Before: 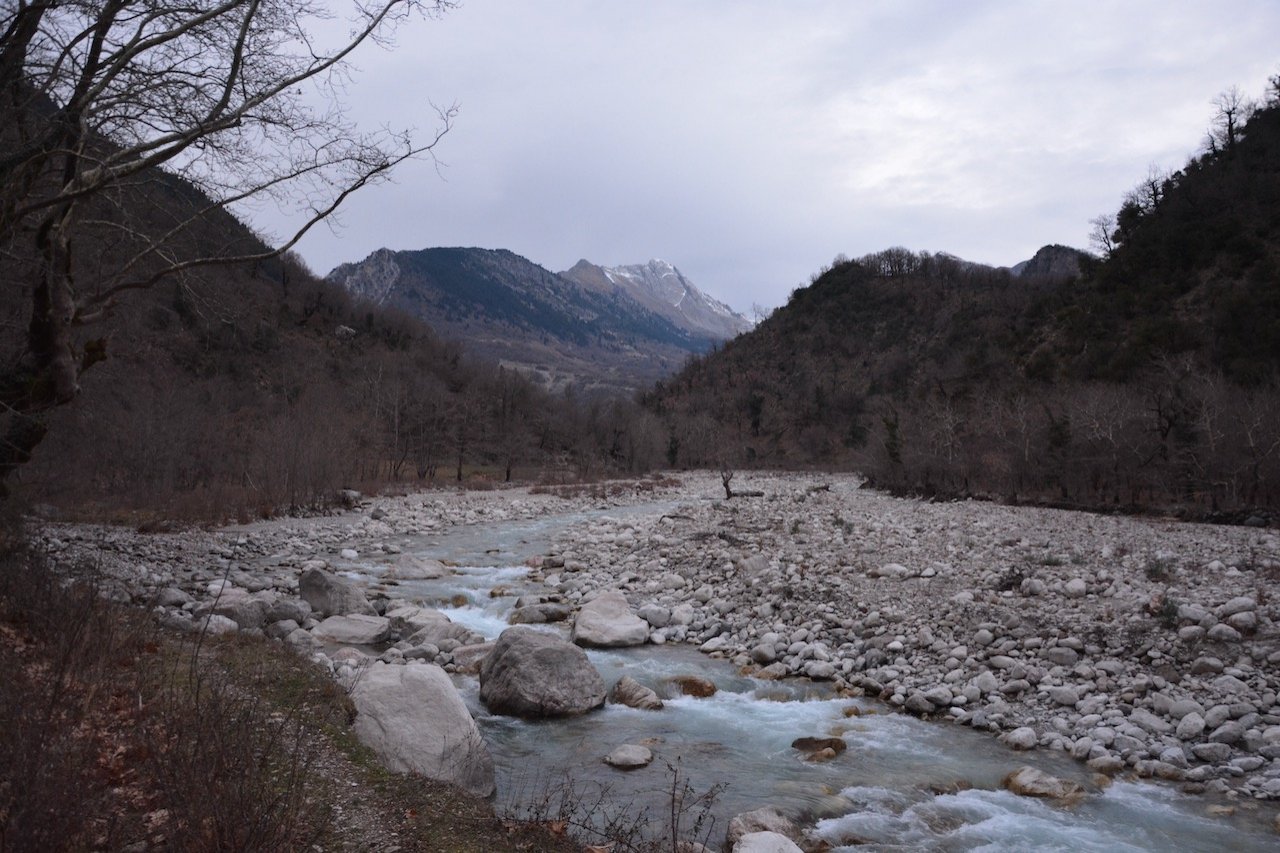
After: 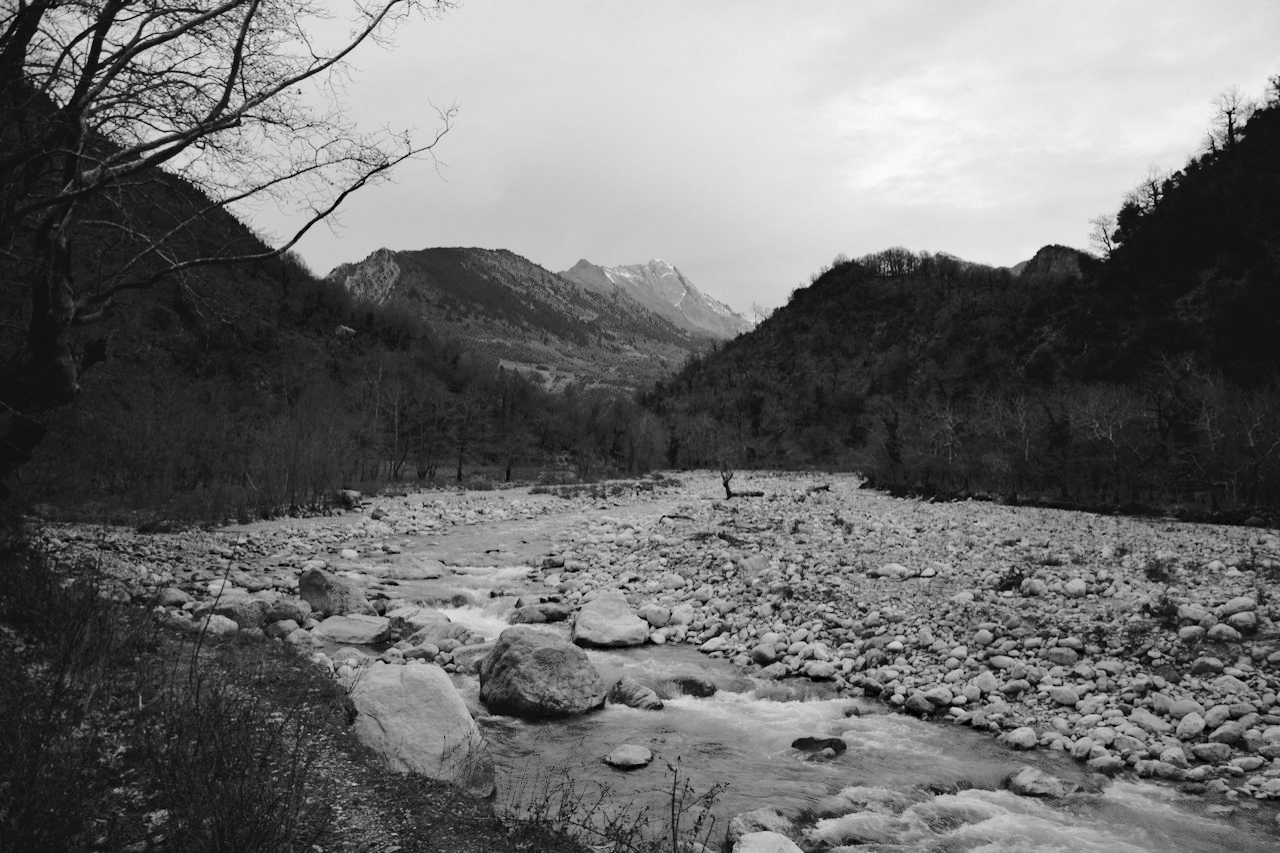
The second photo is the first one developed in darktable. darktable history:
tone curve: curves: ch0 [(0, 0) (0.003, 0.047) (0.011, 0.05) (0.025, 0.053) (0.044, 0.057) (0.069, 0.062) (0.1, 0.084) (0.136, 0.115) (0.177, 0.159) (0.224, 0.216) (0.277, 0.289) (0.335, 0.382) (0.399, 0.474) (0.468, 0.561) (0.543, 0.636) (0.623, 0.705) (0.709, 0.778) (0.801, 0.847) (0.898, 0.916) (1, 1)], preserve colors none
haze removal: compatibility mode true, adaptive false
monochrome: on, module defaults
